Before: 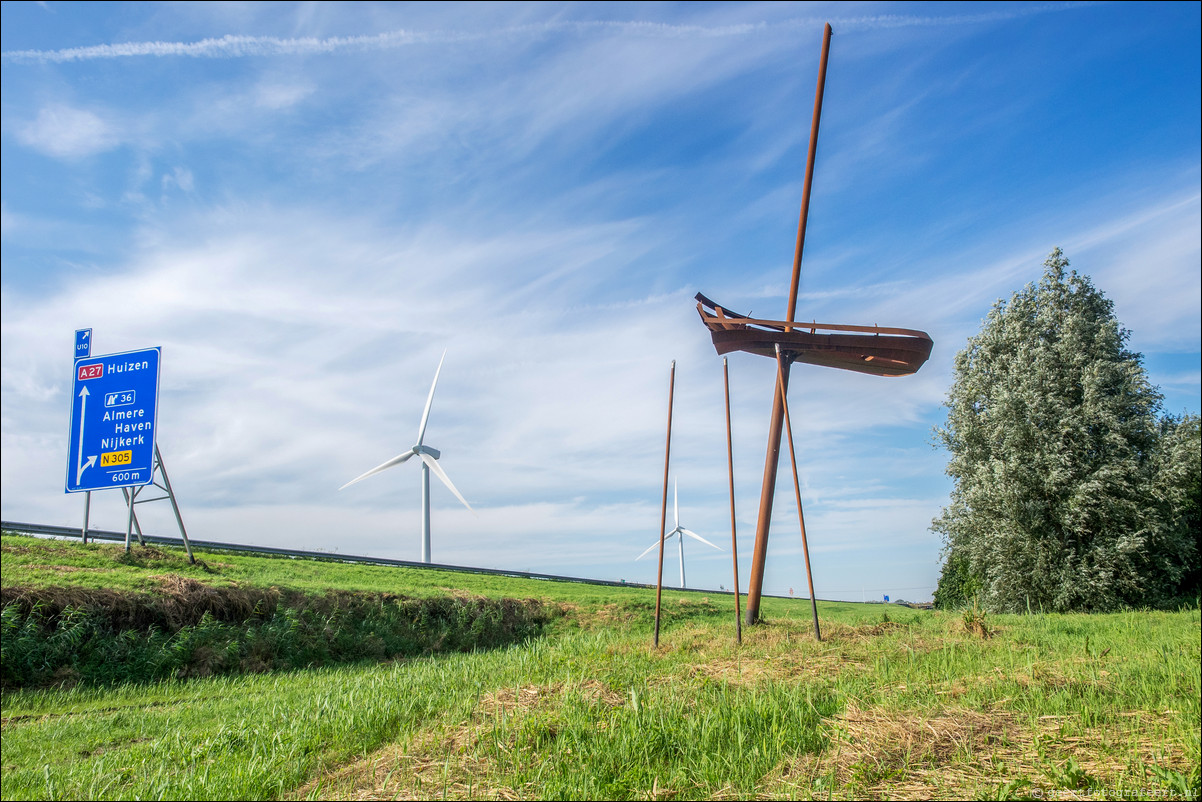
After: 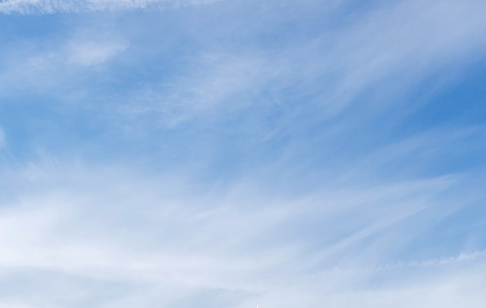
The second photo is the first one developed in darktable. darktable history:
crop: left 15.68%, top 5.43%, right 43.84%, bottom 56.133%
sharpen: on, module defaults
